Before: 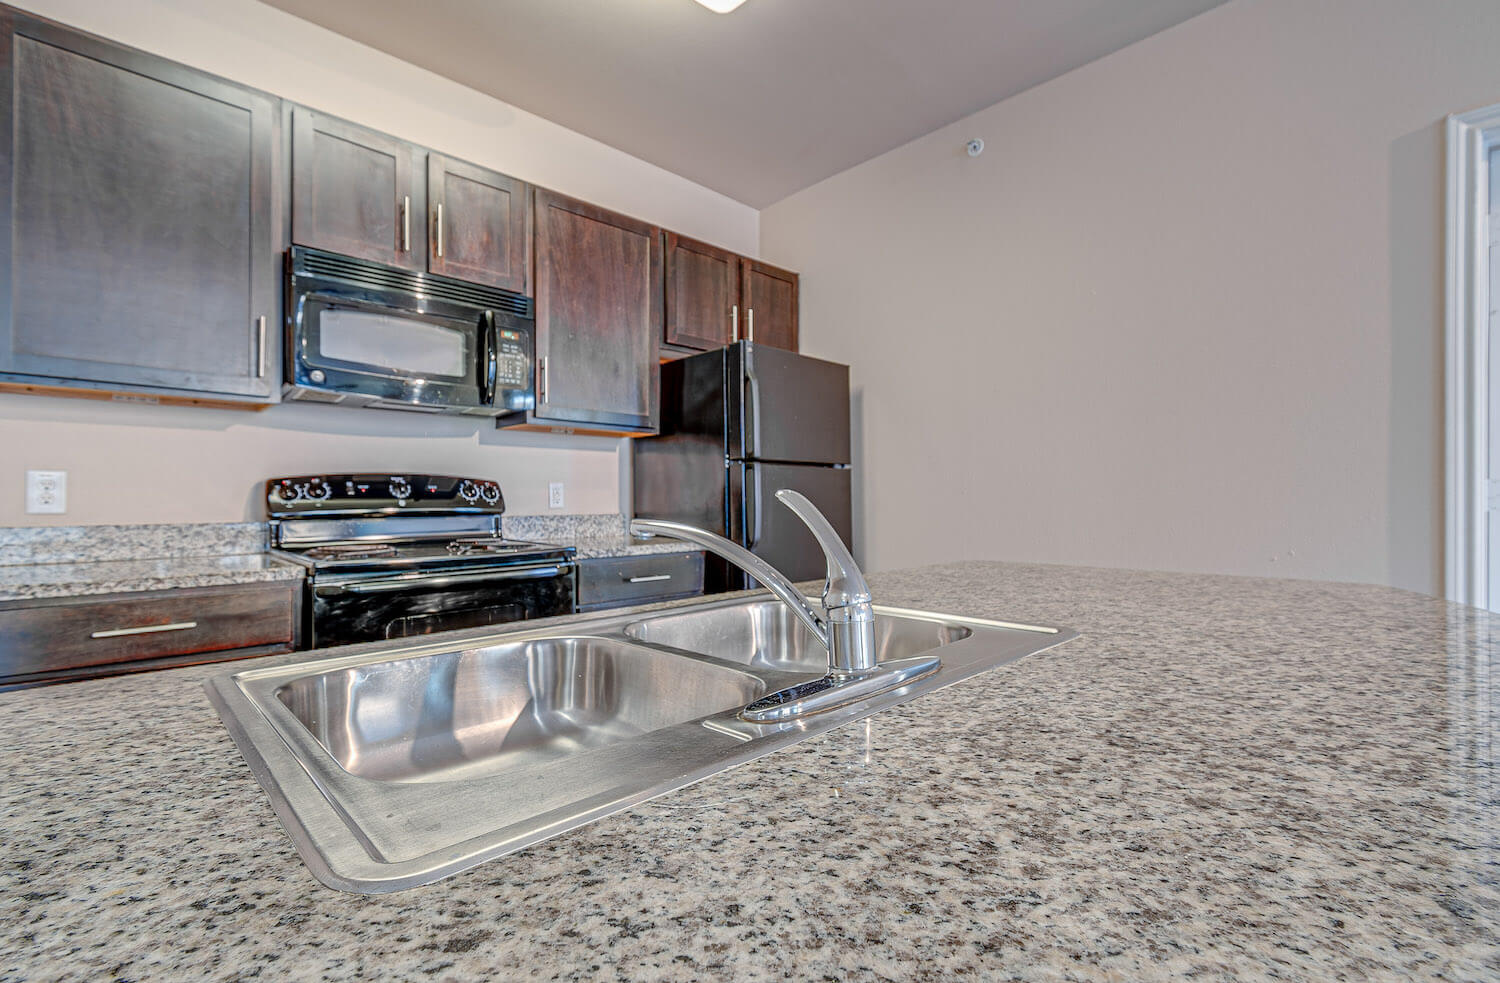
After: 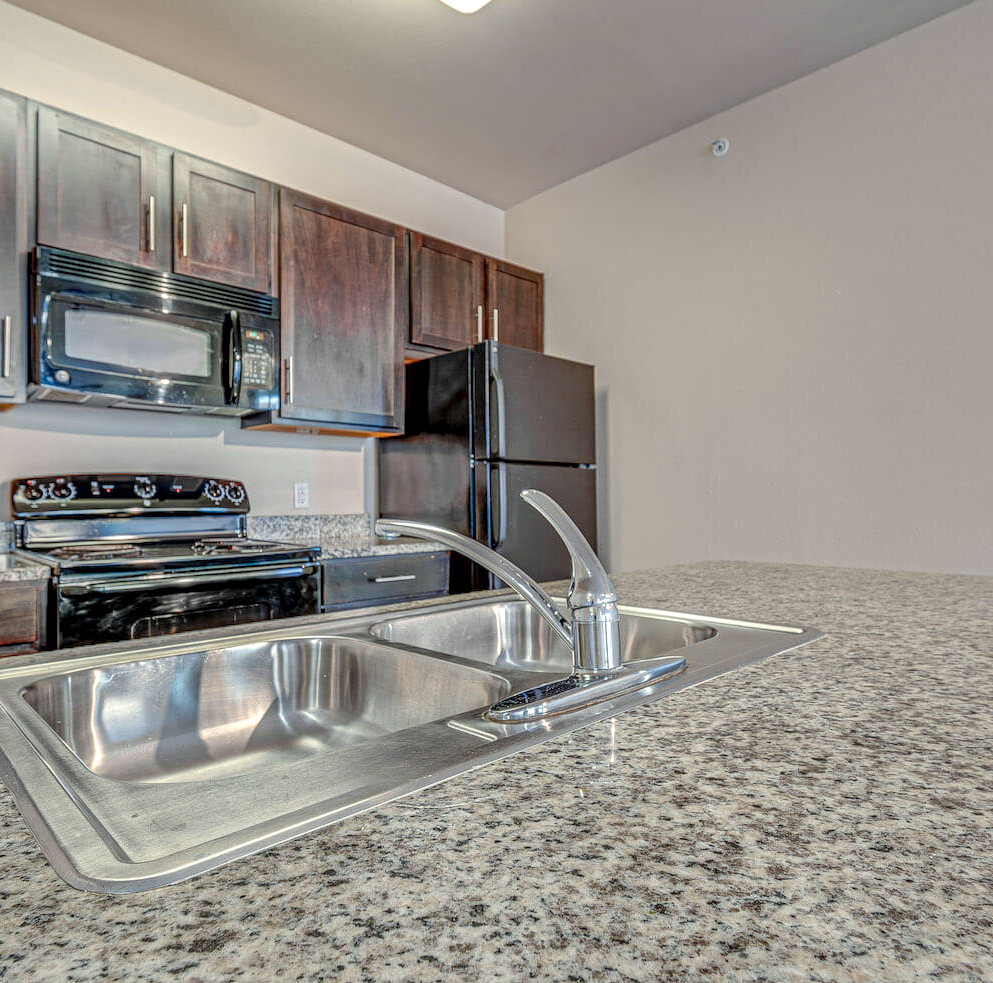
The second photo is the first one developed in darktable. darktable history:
color correction: highlights a* -2.49, highlights b* 2.59
crop: left 17.047%, right 16.735%
local contrast: on, module defaults
exposure: exposure 0.202 EV, compensate exposure bias true, compensate highlight preservation false
shadows and highlights: shadows 25, white point adjustment -3.16, highlights -30.23
